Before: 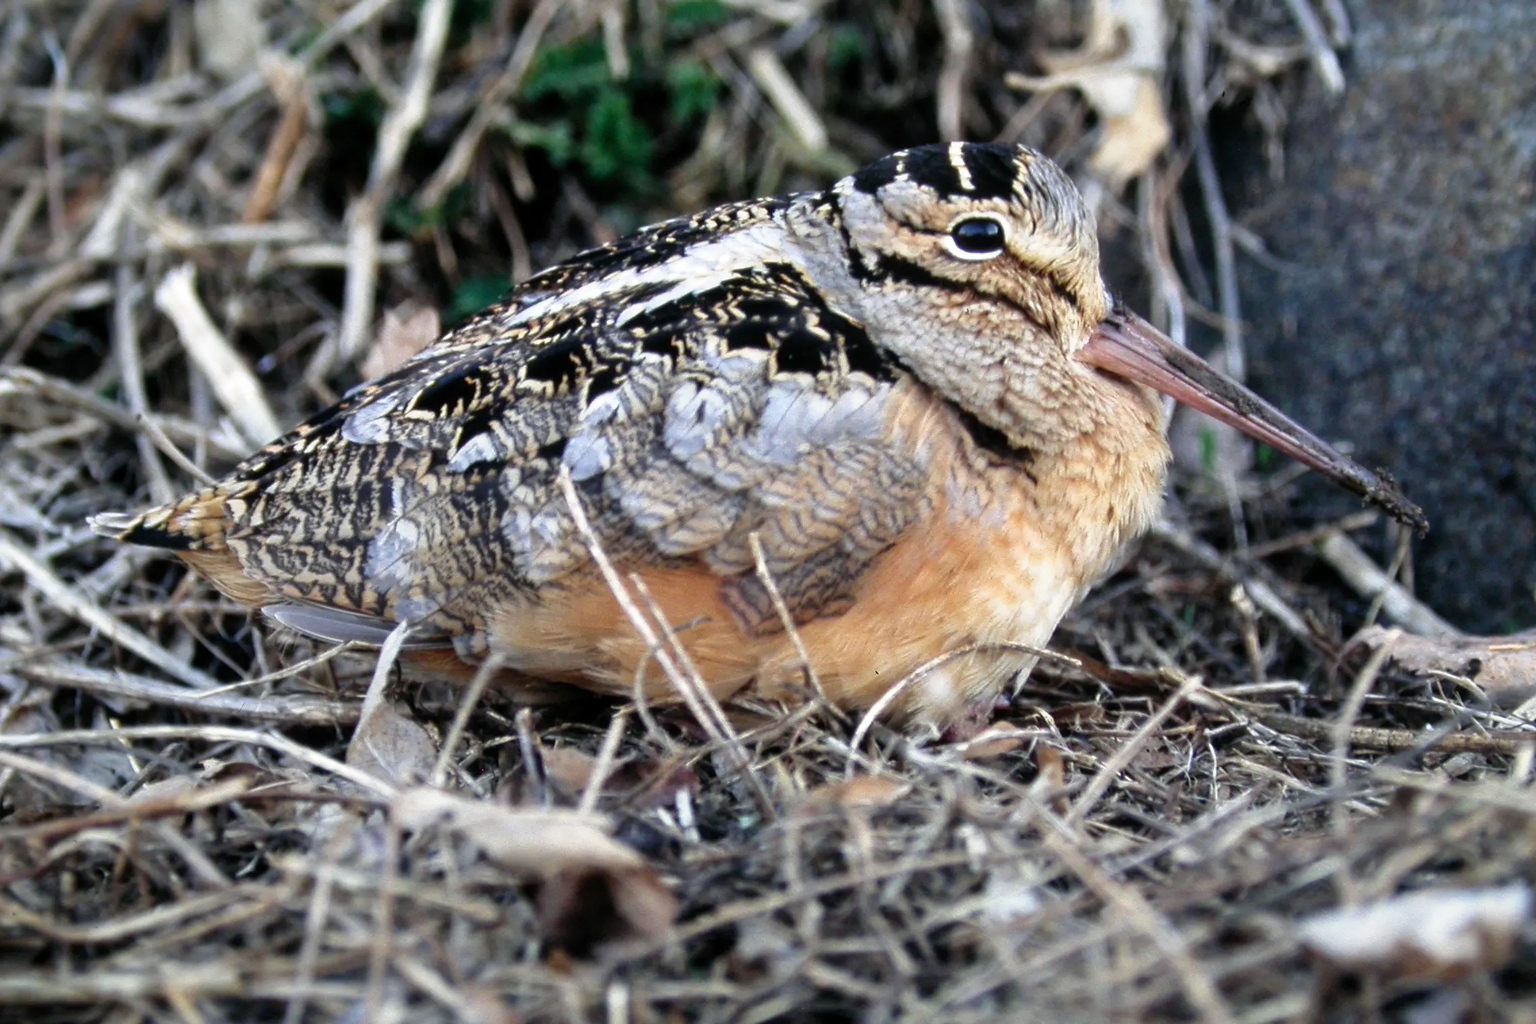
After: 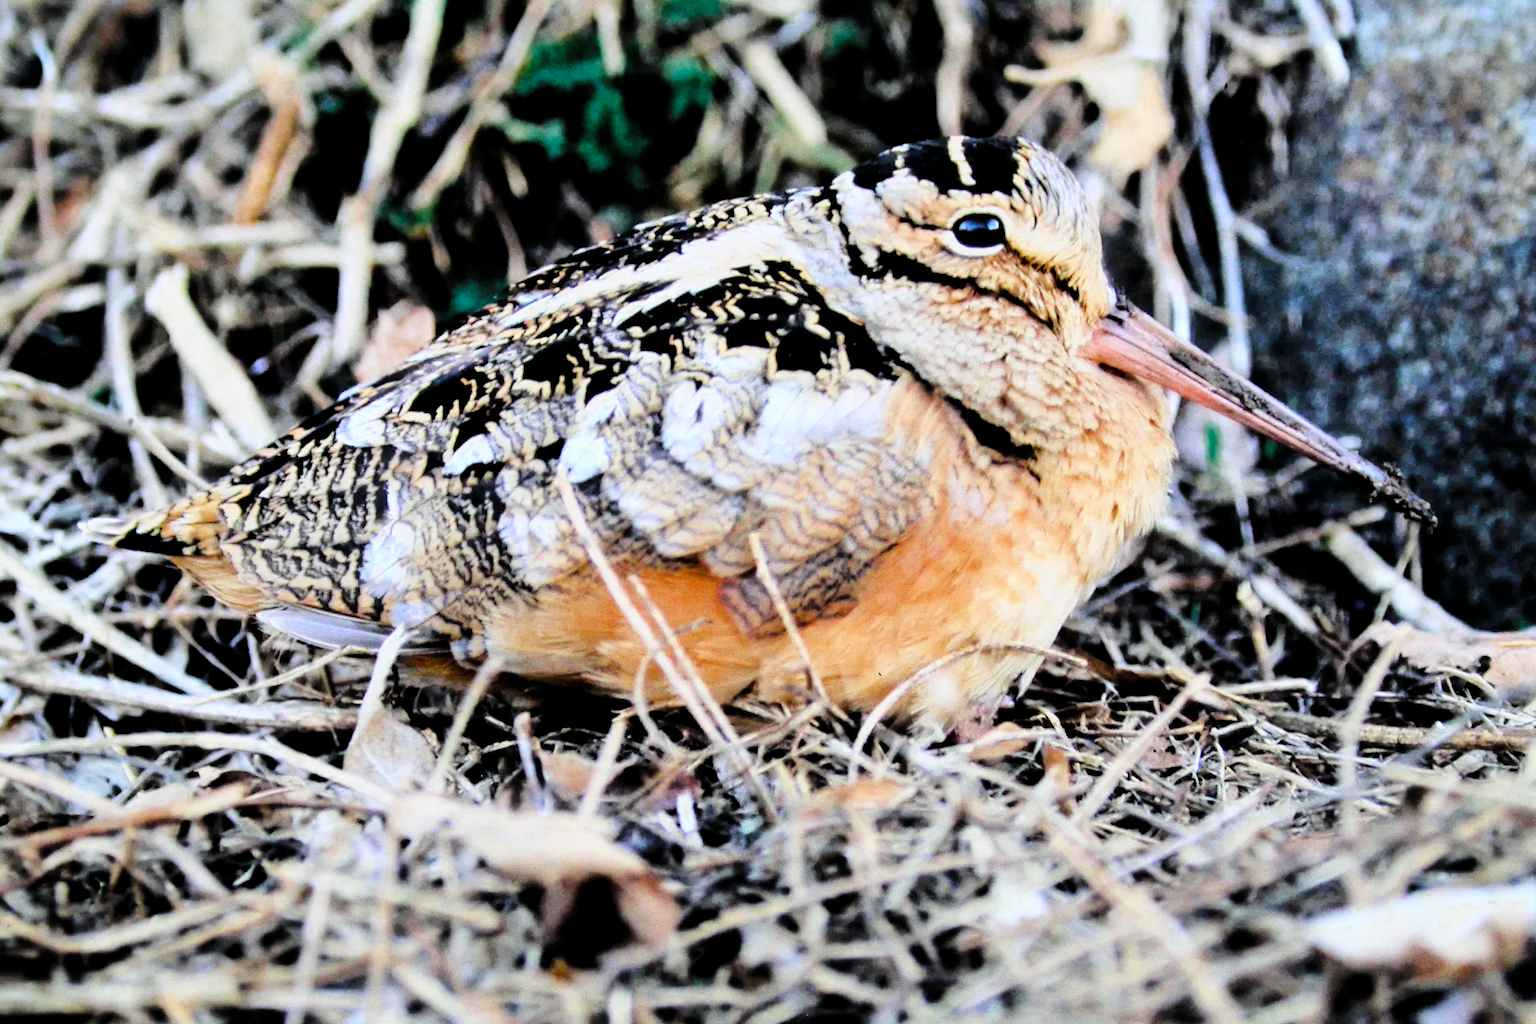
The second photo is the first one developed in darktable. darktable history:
grain: coarseness 0.09 ISO
tone curve: curves: ch0 [(0, 0) (0.004, 0) (0.133, 0.071) (0.325, 0.456) (0.832, 0.957) (1, 1)], color space Lab, linked channels, preserve colors none
shadows and highlights: shadows 10, white point adjustment 1, highlights -40
color balance rgb: perceptual saturation grading › global saturation 20%, perceptual saturation grading › highlights -25%, perceptual saturation grading › shadows 50%
filmic rgb: black relative exposure -7.65 EV, white relative exposure 4.56 EV, hardness 3.61, color science v6 (2022)
color zones: curves: ch0 [(0, 0.5) (0.125, 0.4) (0.25, 0.5) (0.375, 0.4) (0.5, 0.4) (0.625, 0.6) (0.75, 0.6) (0.875, 0.5)]; ch1 [(0, 0.4) (0.125, 0.5) (0.25, 0.4) (0.375, 0.4) (0.5, 0.4) (0.625, 0.4) (0.75, 0.5) (0.875, 0.4)]; ch2 [(0, 0.6) (0.125, 0.5) (0.25, 0.5) (0.375, 0.6) (0.5, 0.6) (0.625, 0.5) (0.75, 0.5) (0.875, 0.5)]
rotate and perspective: rotation -0.45°, automatic cropping original format, crop left 0.008, crop right 0.992, crop top 0.012, crop bottom 0.988
exposure: black level correction 0.001, compensate highlight preservation false
